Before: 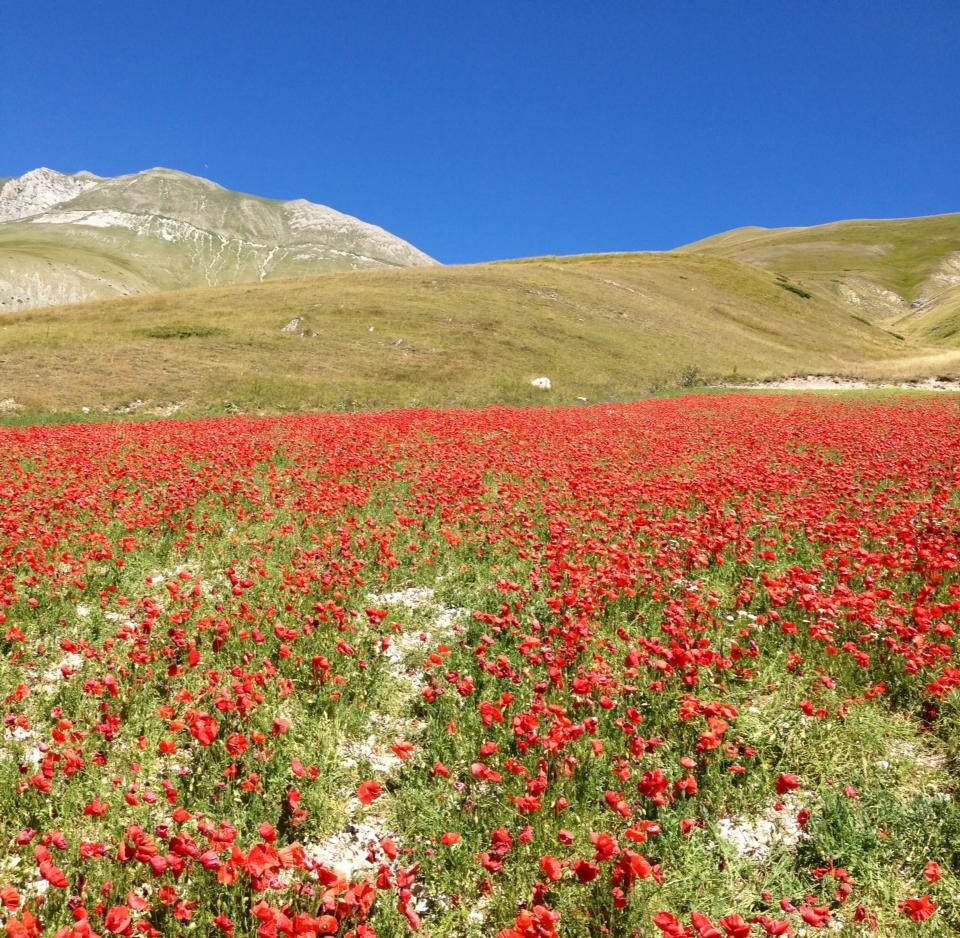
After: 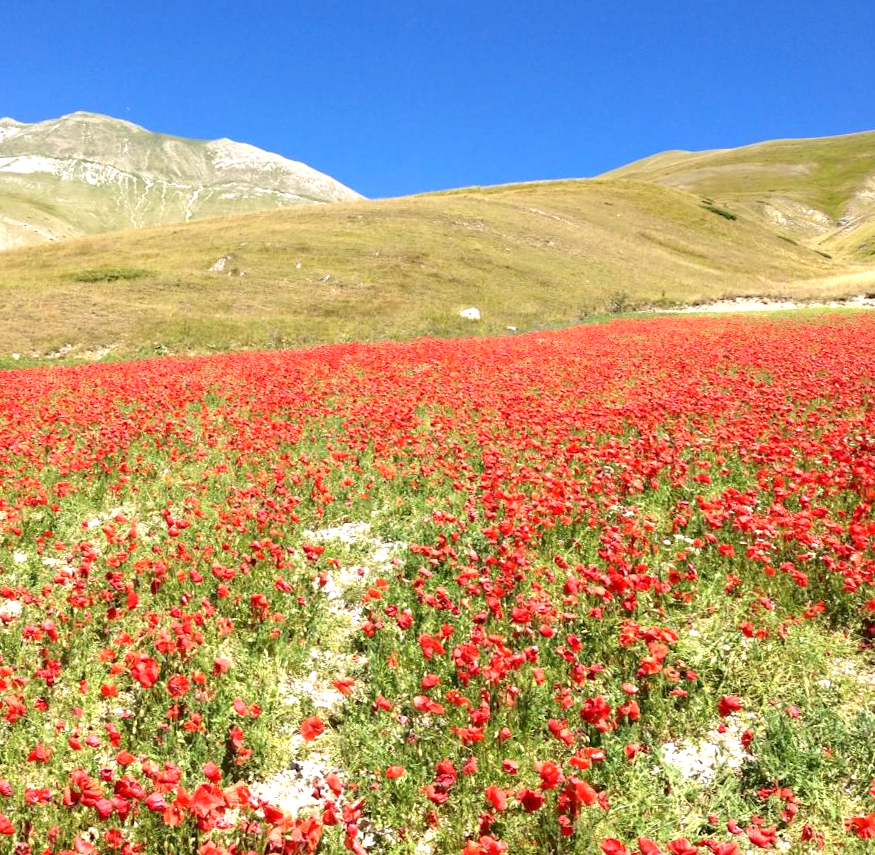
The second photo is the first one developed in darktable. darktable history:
crop and rotate: angle 1.96°, left 5.673%, top 5.673%
exposure: exposure 0.559 EV, compensate highlight preservation false
